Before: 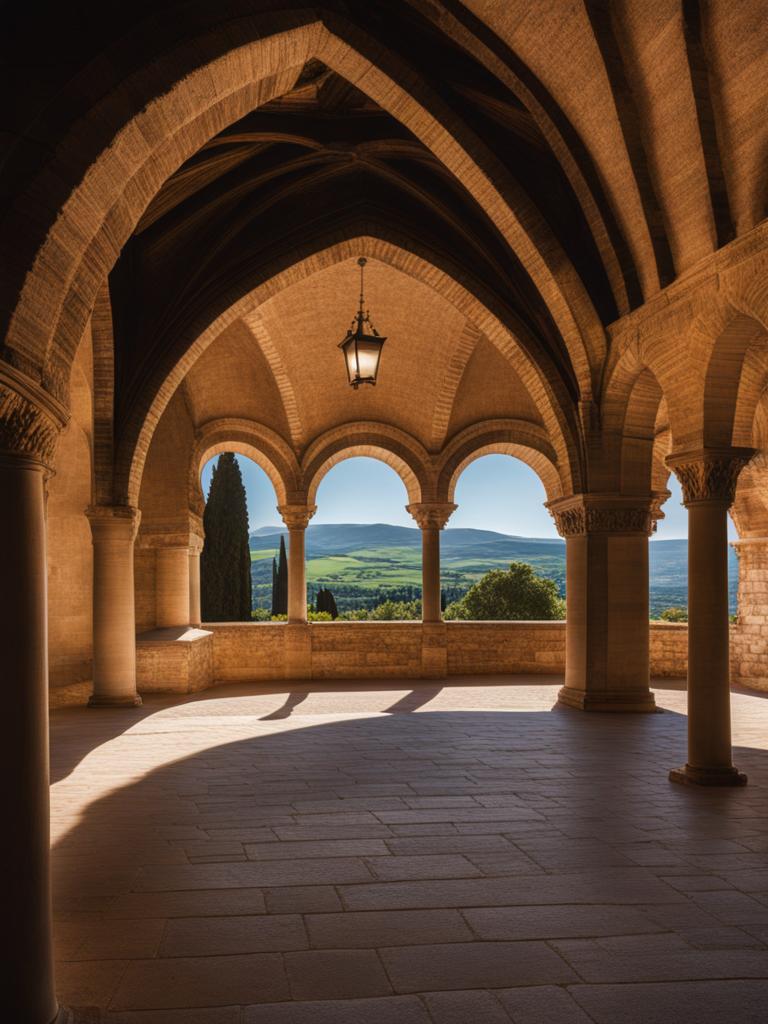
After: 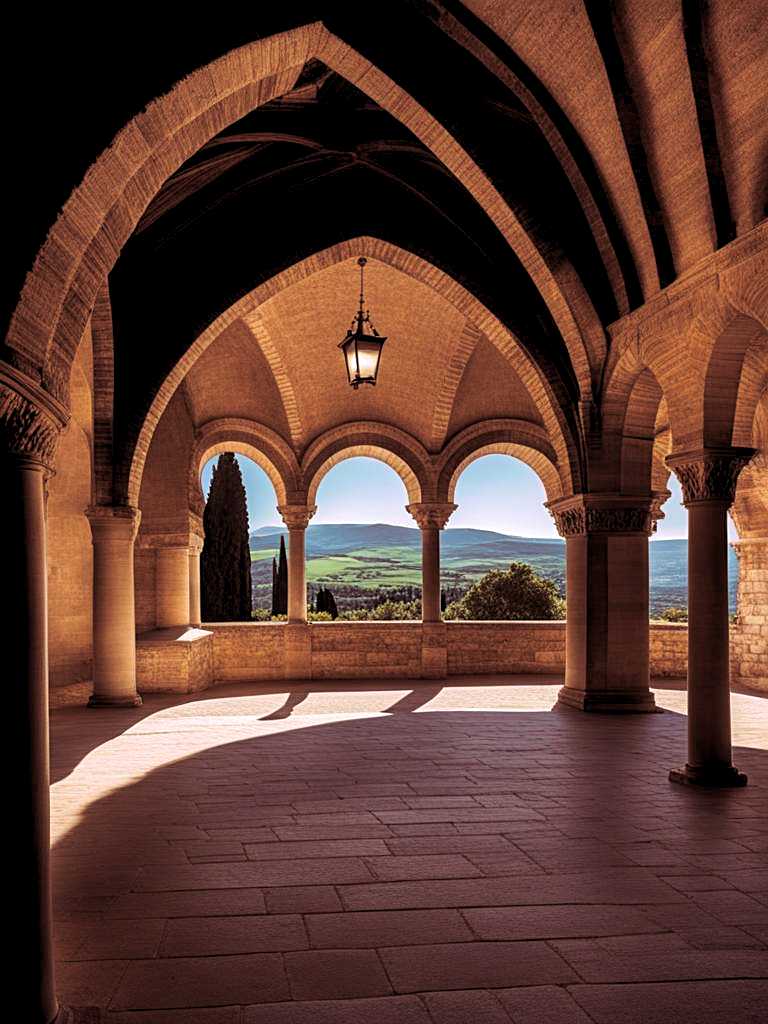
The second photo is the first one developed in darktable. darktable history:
rgb levels: levels [[0.01, 0.419, 0.839], [0, 0.5, 1], [0, 0.5, 1]]
sharpen: on, module defaults
split-toning: highlights › hue 298.8°, highlights › saturation 0.73, compress 41.76%
